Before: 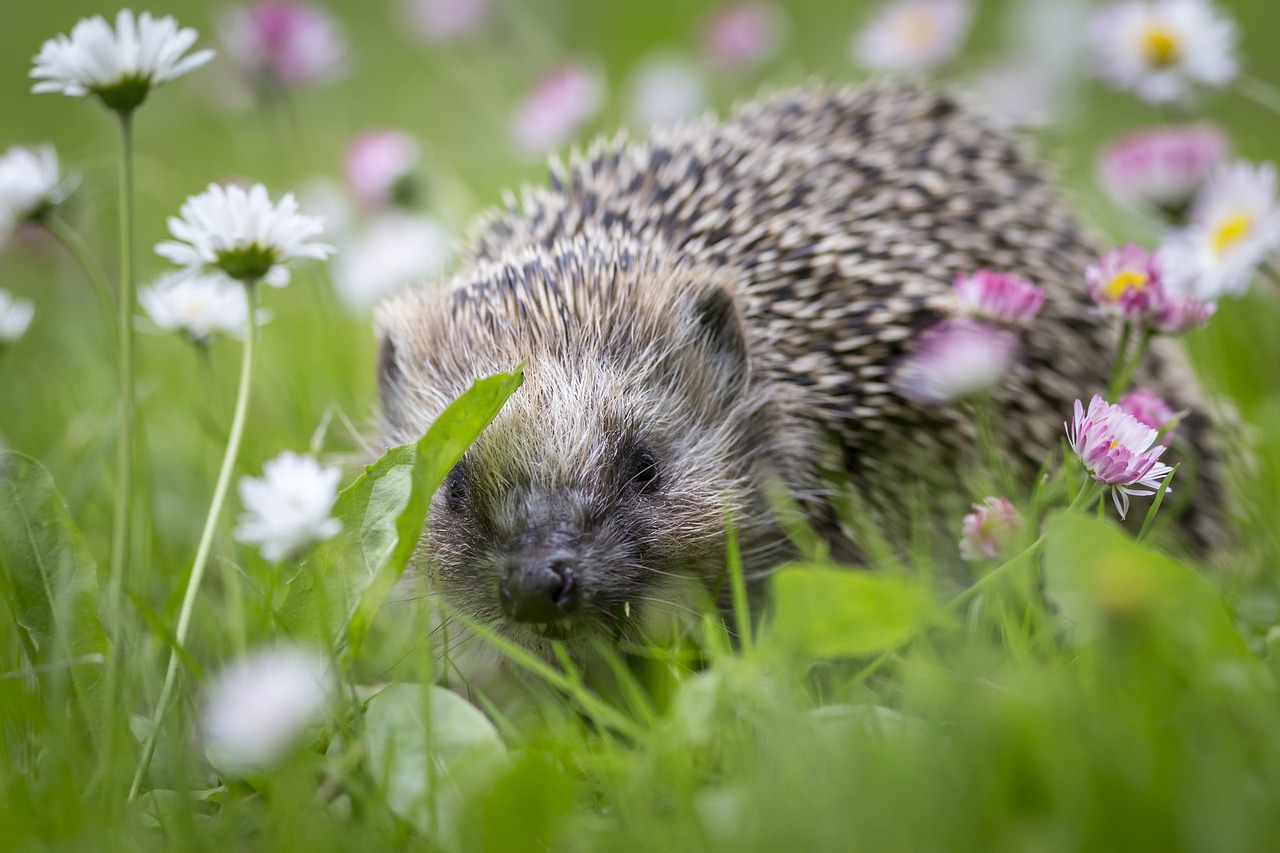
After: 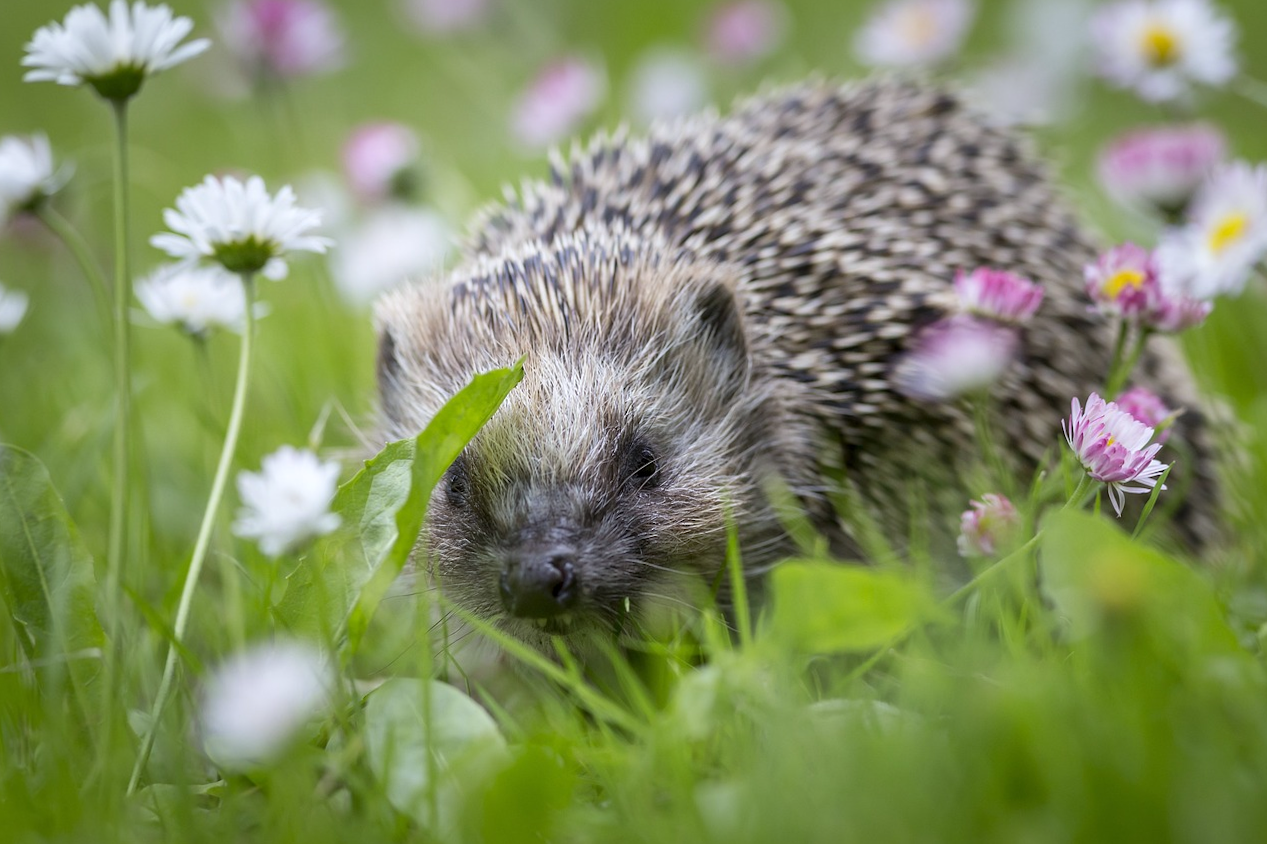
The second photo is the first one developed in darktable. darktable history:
rotate and perspective: rotation 0.174°, lens shift (vertical) 0.013, lens shift (horizontal) 0.019, shear 0.001, automatic cropping original format, crop left 0.007, crop right 0.991, crop top 0.016, crop bottom 0.997
white balance: red 0.988, blue 1.017
